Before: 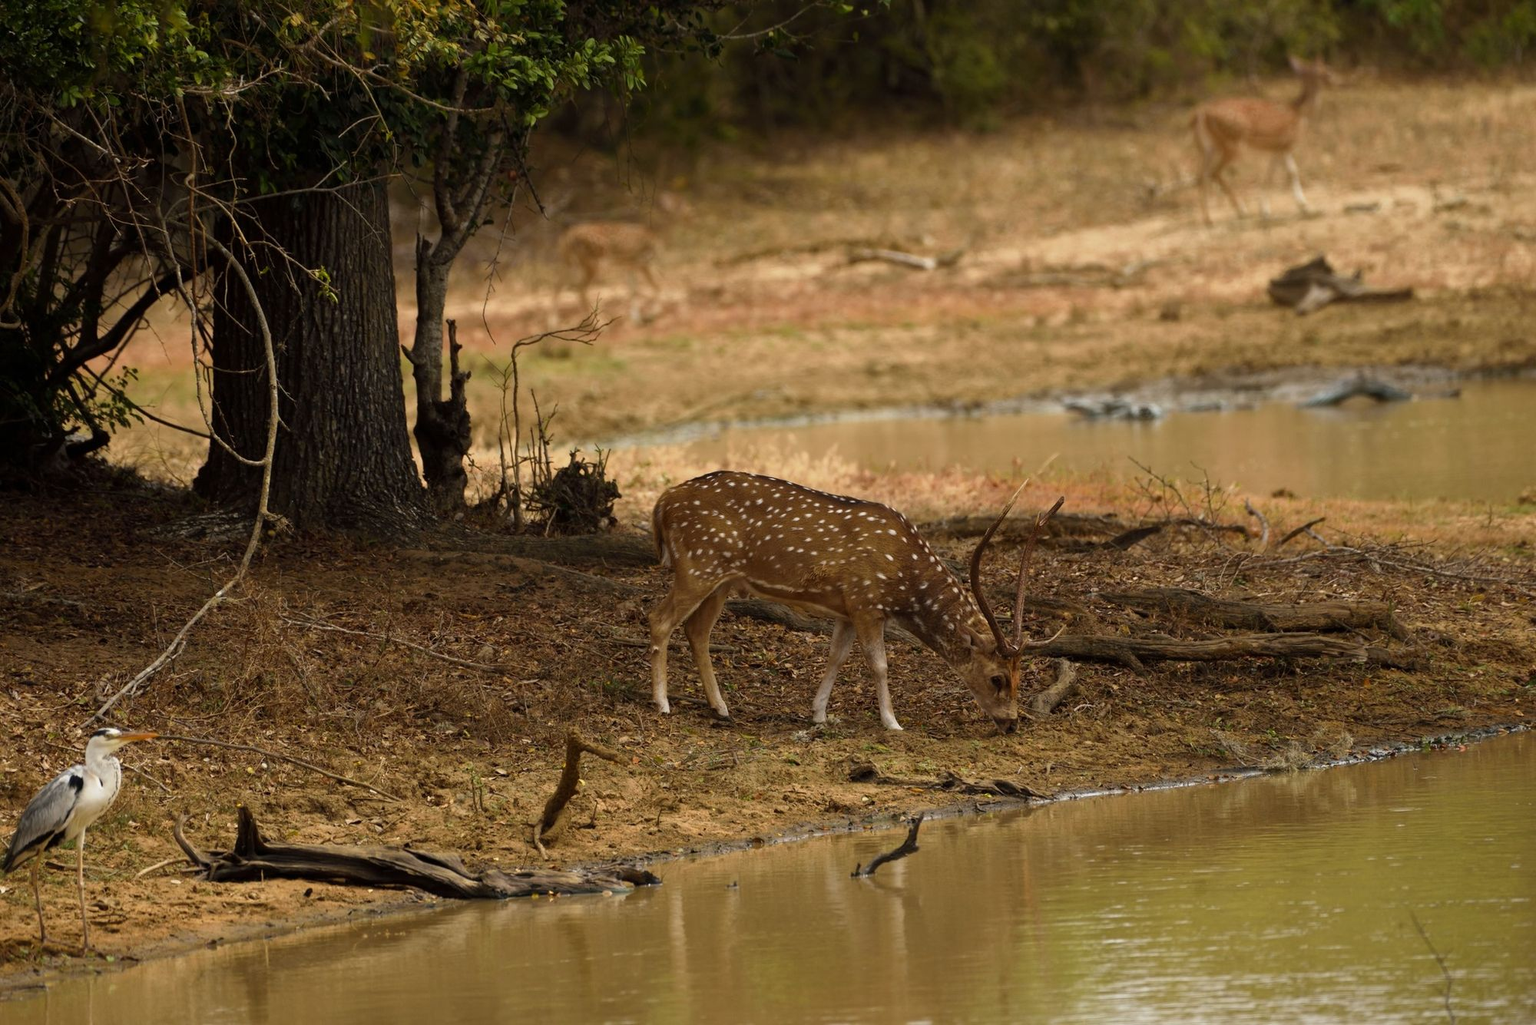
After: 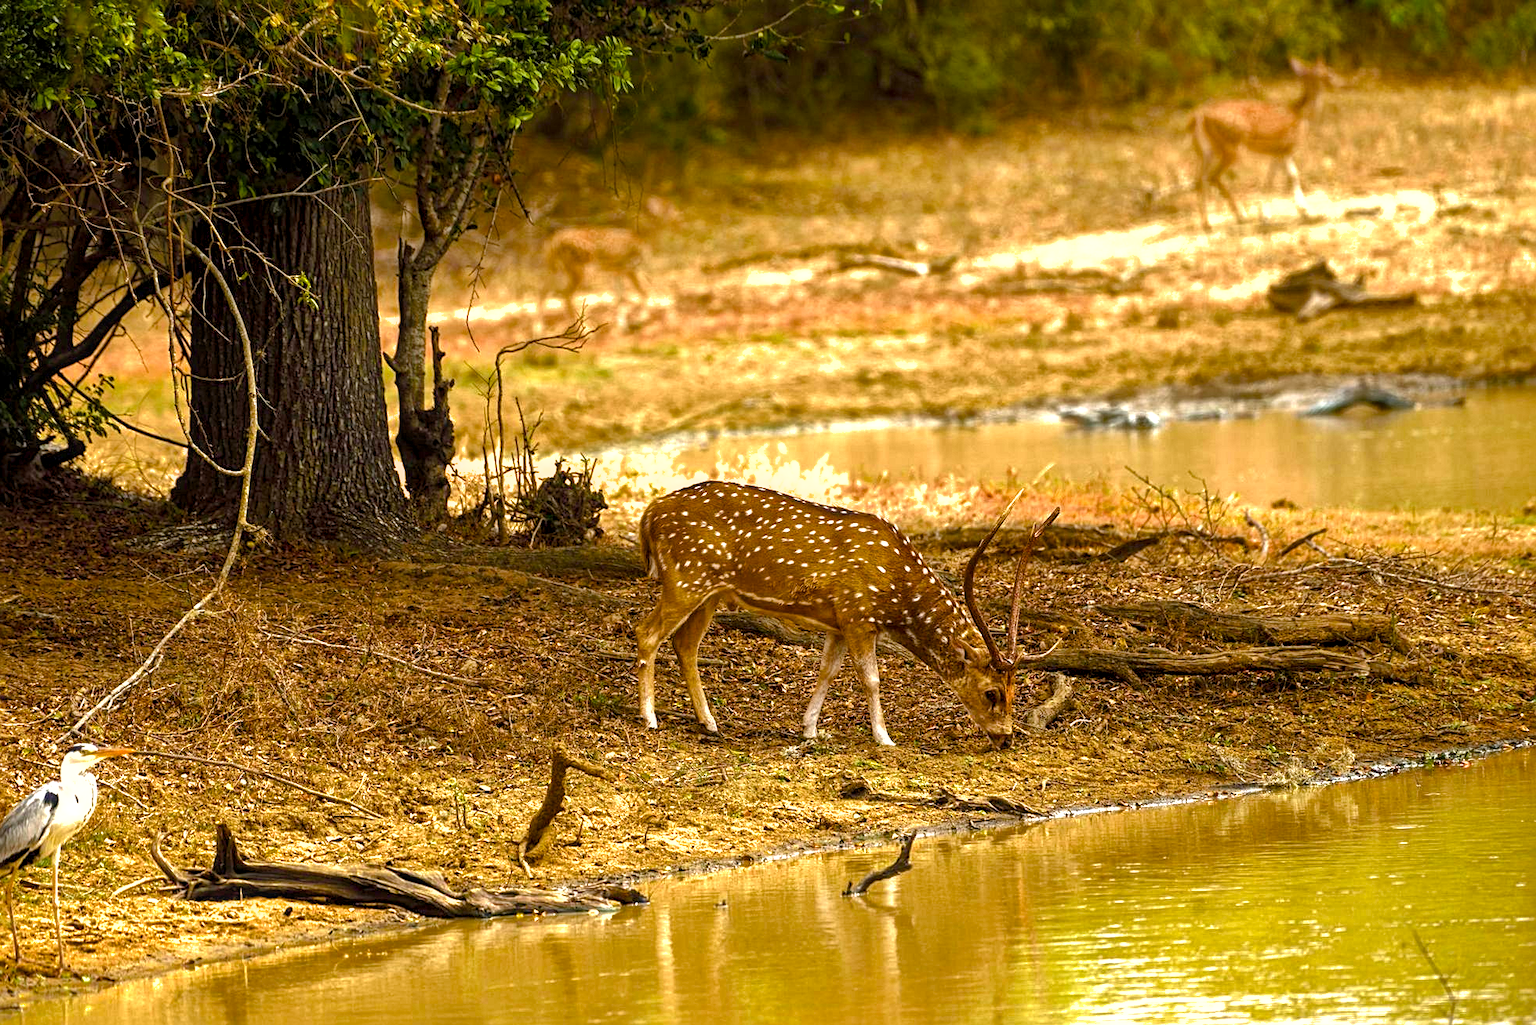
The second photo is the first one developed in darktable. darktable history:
crop: left 1.743%, right 0.268%, bottom 2.011%
exposure: exposure 1.137 EV, compensate highlight preservation false
shadows and highlights: shadows 30
local contrast: detail 130%
sharpen: radius 2.167, amount 0.381, threshold 0
graduated density: rotation 5.63°, offset 76.9
color balance rgb: linear chroma grading › shadows -2.2%, linear chroma grading › highlights -15%, linear chroma grading › global chroma -10%, linear chroma grading › mid-tones -10%, perceptual saturation grading › global saturation 45%, perceptual saturation grading › highlights -50%, perceptual saturation grading › shadows 30%, perceptual brilliance grading › global brilliance 18%, global vibrance 45%
